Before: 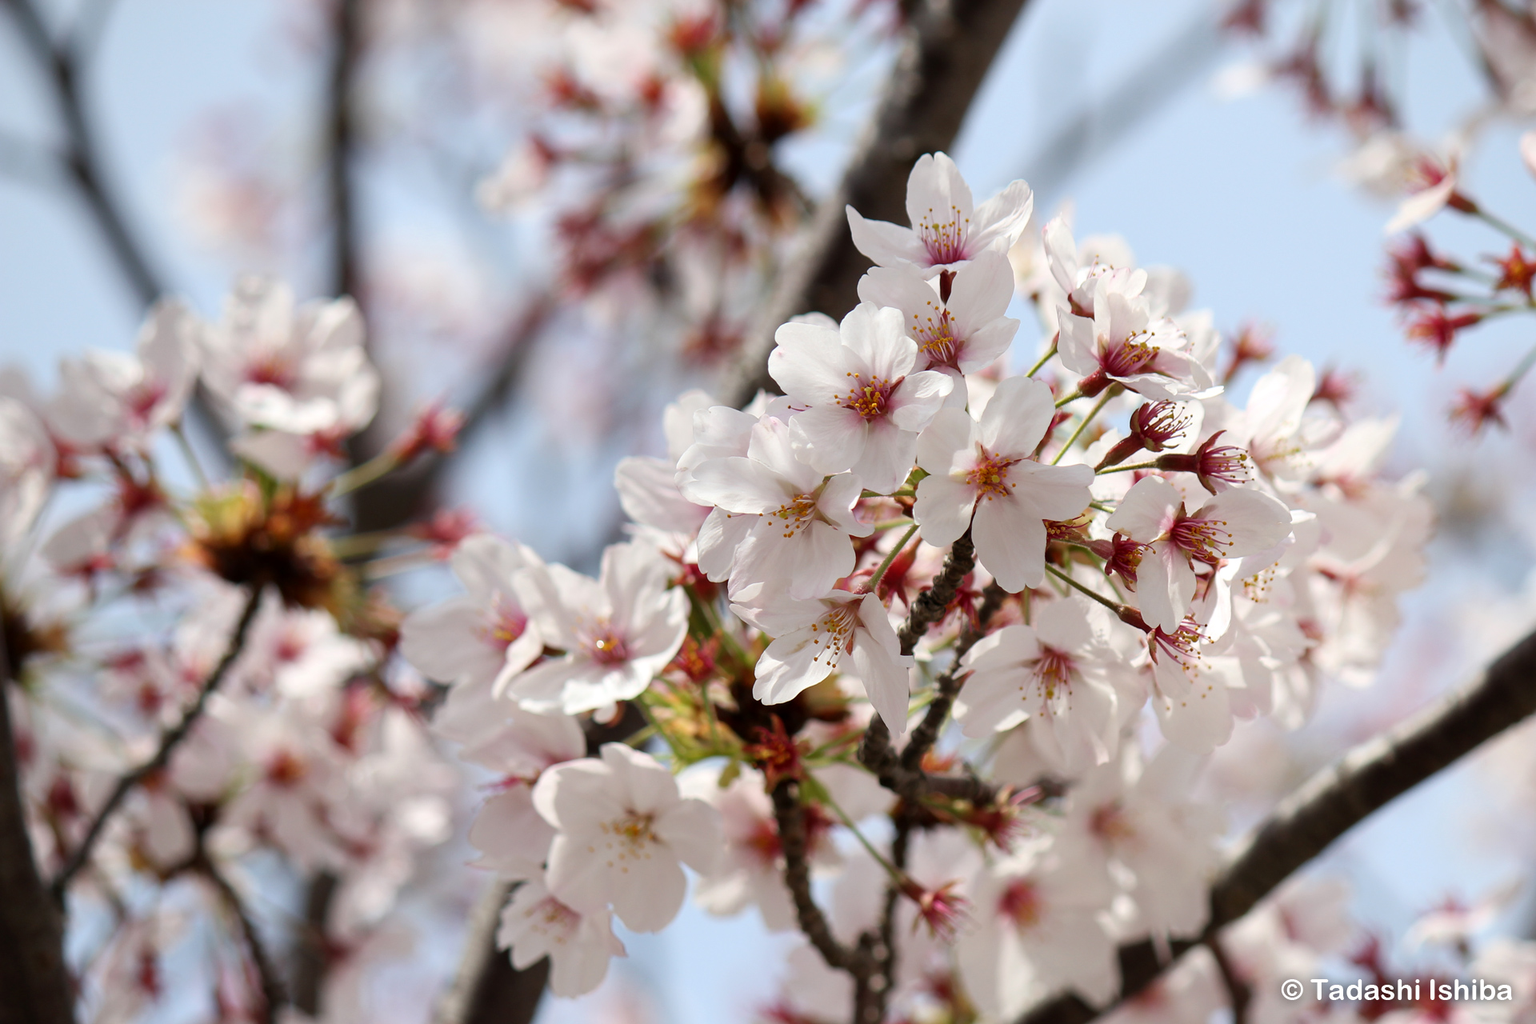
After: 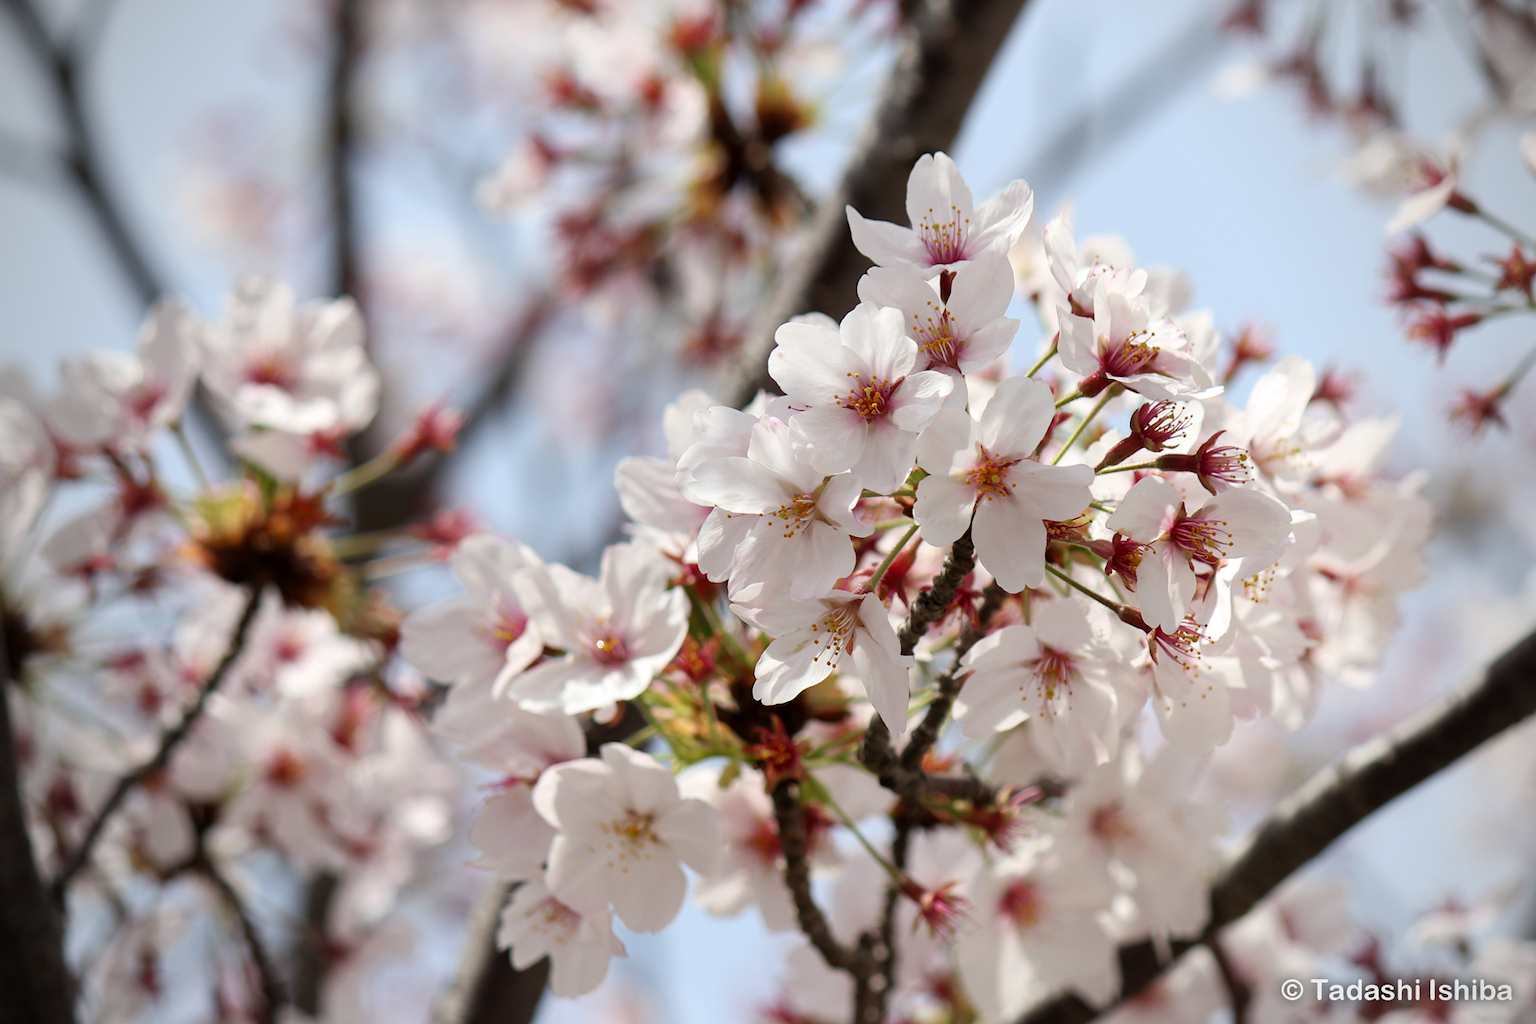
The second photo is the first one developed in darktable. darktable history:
vignetting: fall-off start 71.89%, brightness -0.339
